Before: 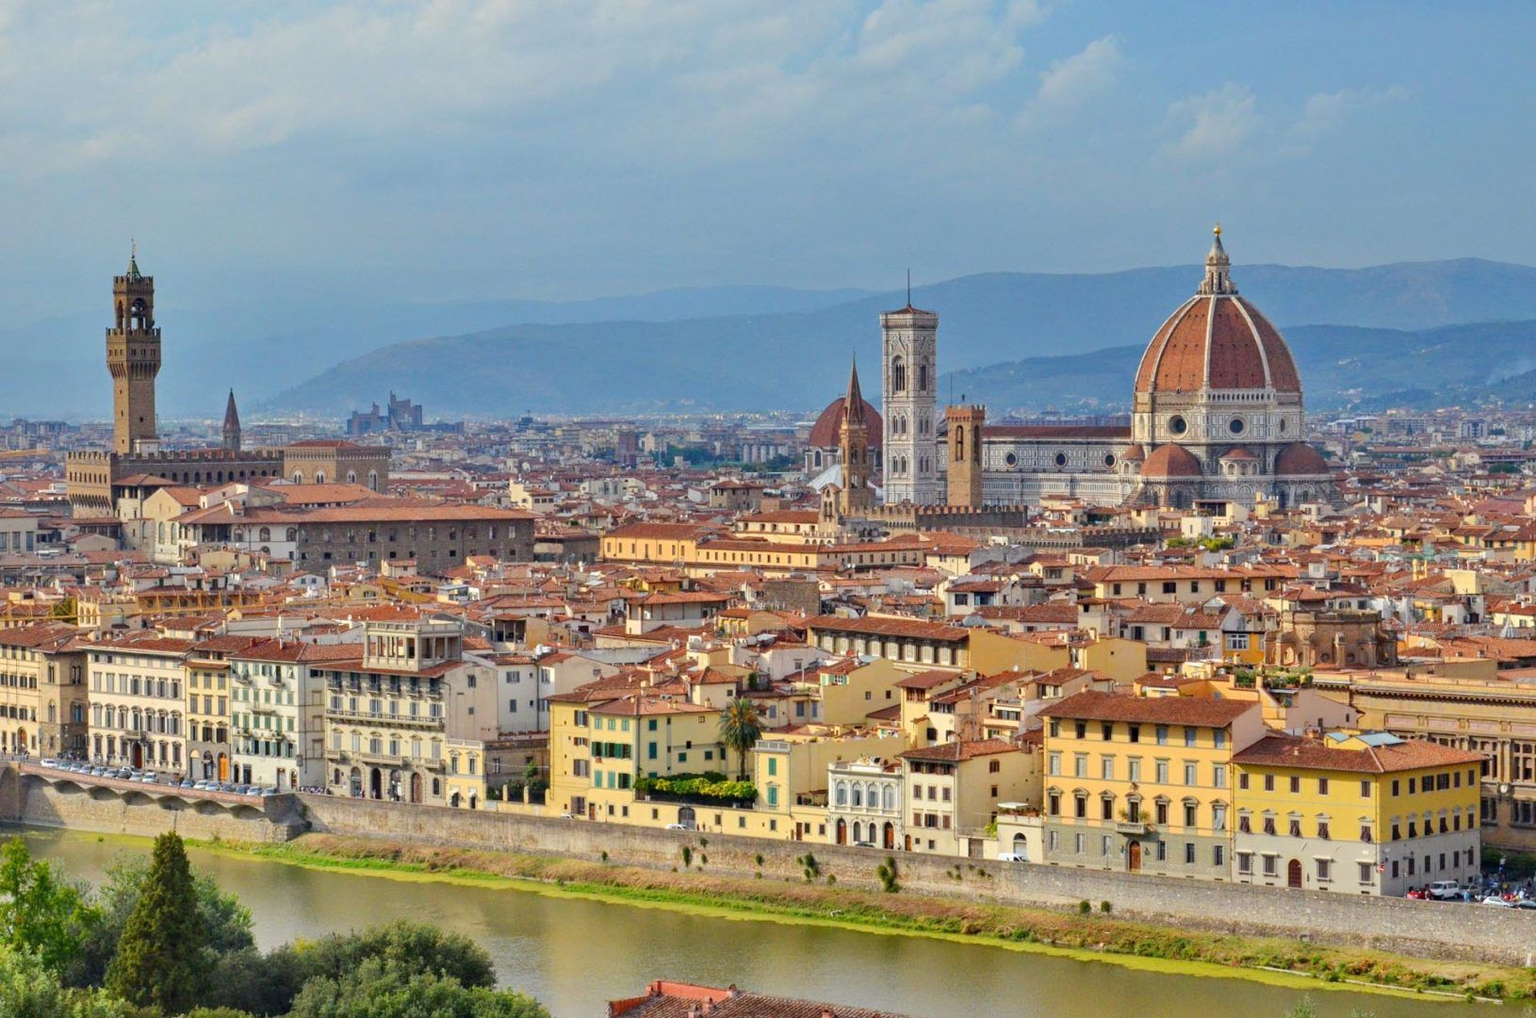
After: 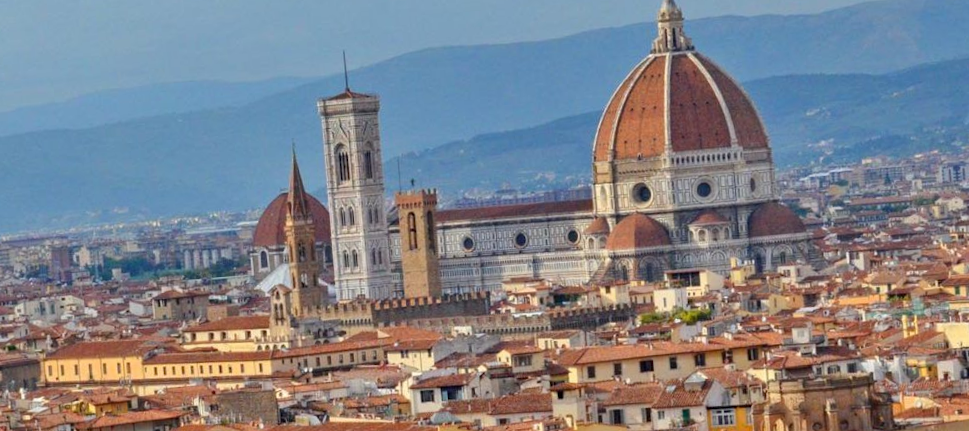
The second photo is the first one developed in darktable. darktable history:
crop: left 36.005%, top 18.293%, right 0.31%, bottom 38.444%
rotate and perspective: rotation -4.57°, crop left 0.054, crop right 0.944, crop top 0.087, crop bottom 0.914
